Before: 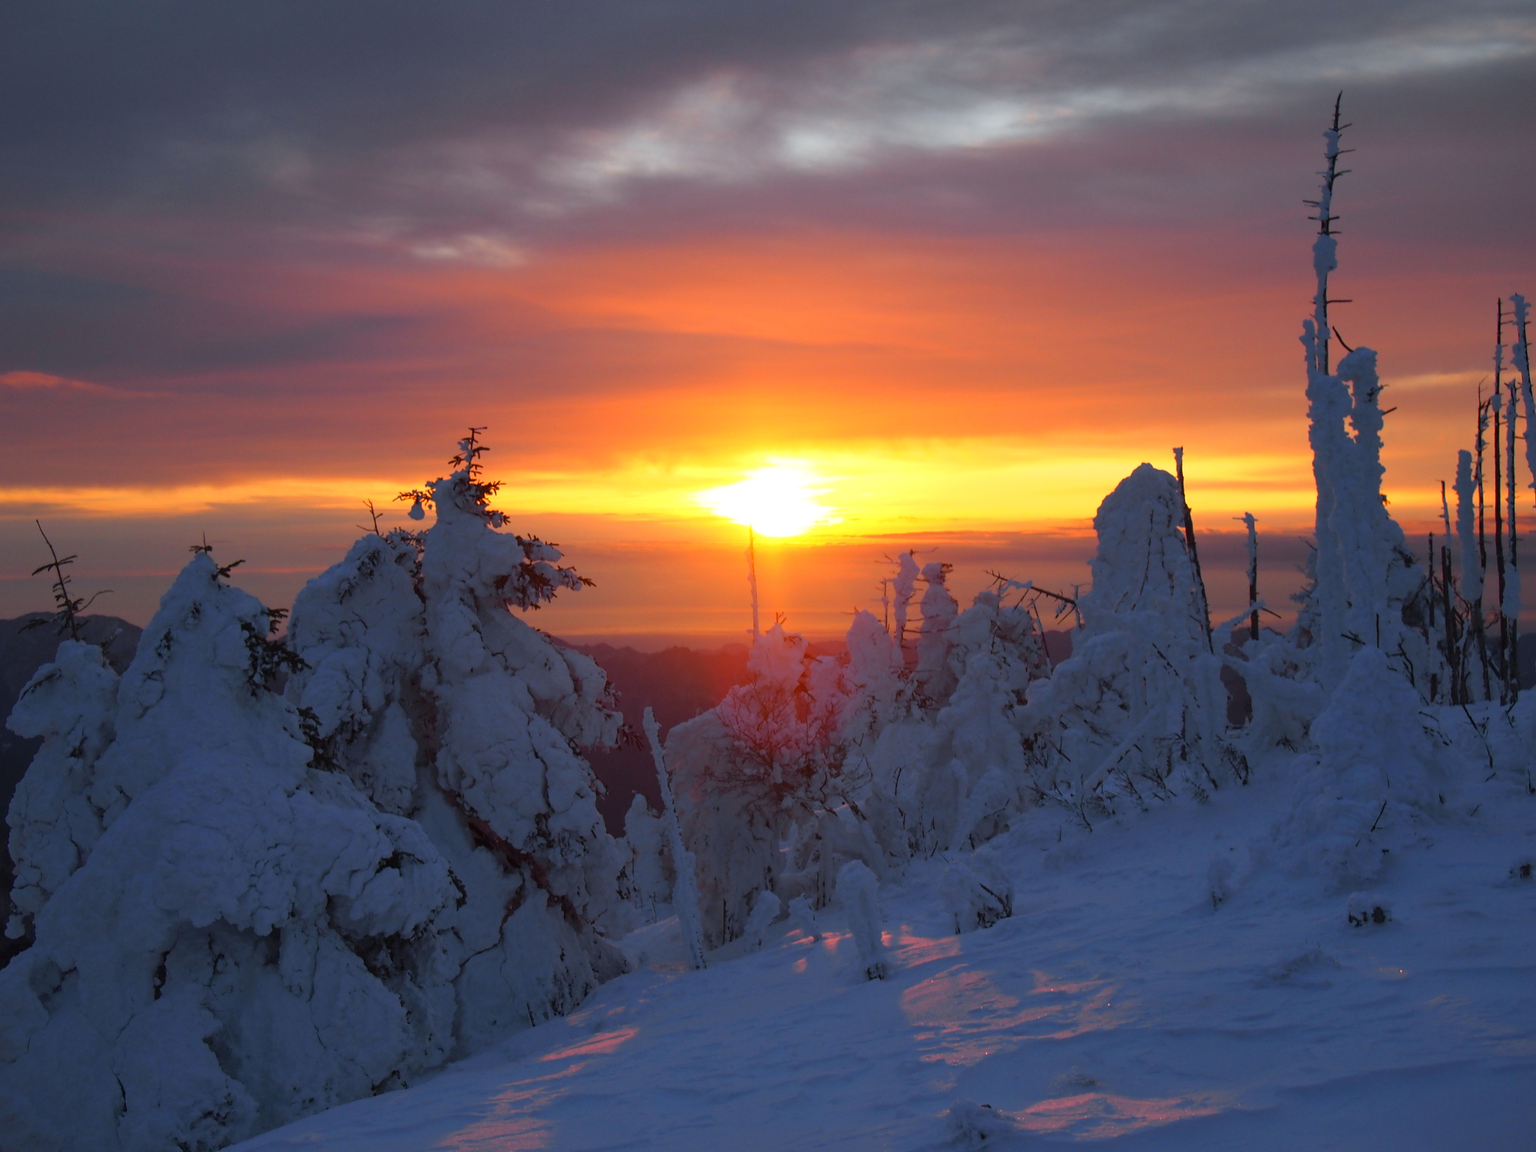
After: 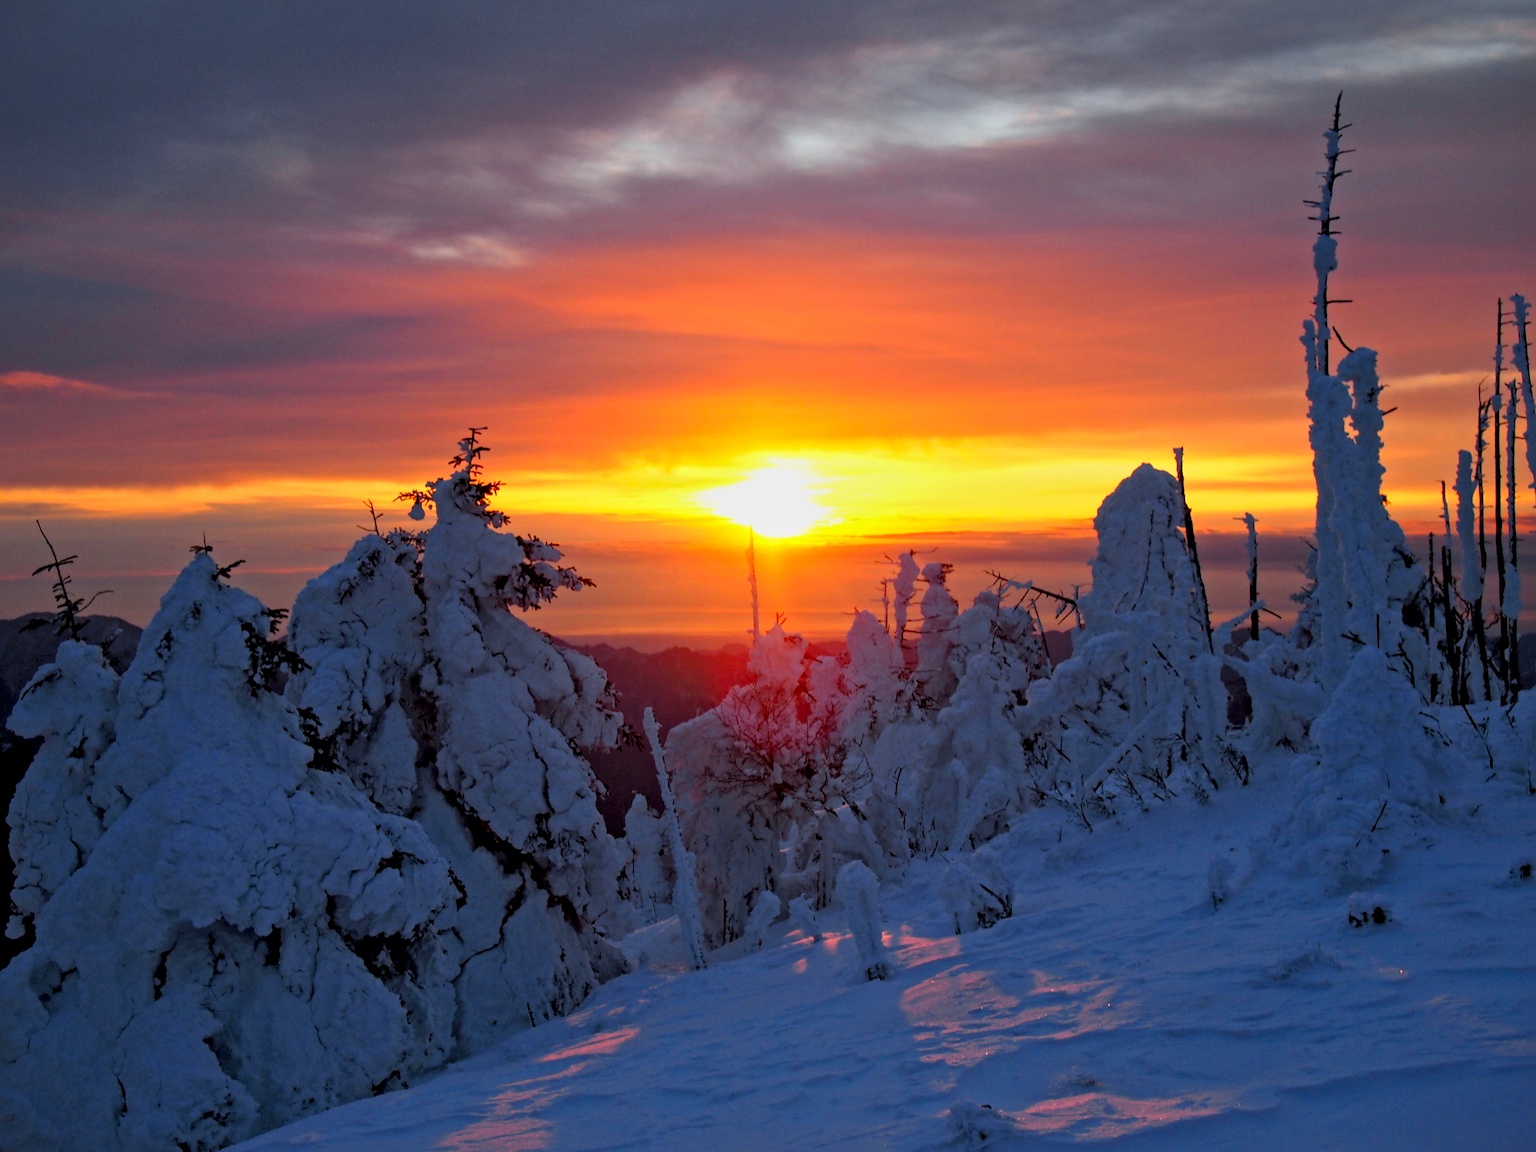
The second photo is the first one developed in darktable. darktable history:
contrast brightness saturation: contrast 0.13, brightness -0.05, saturation 0.16
rgb levels: preserve colors sum RGB, levels [[0.038, 0.433, 0.934], [0, 0.5, 1], [0, 0.5, 1]]
local contrast: mode bilateral grid, contrast 20, coarseness 20, detail 150%, midtone range 0.2
